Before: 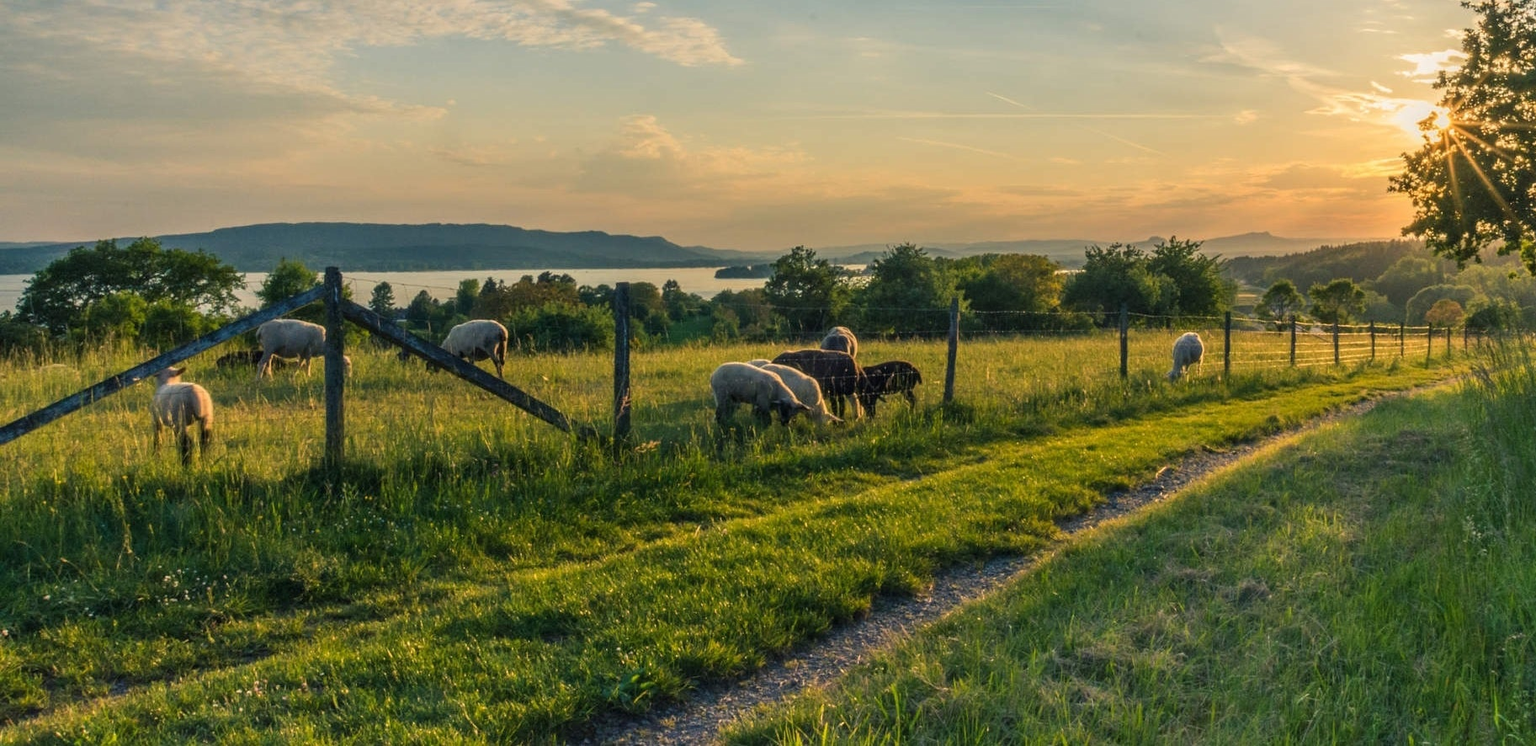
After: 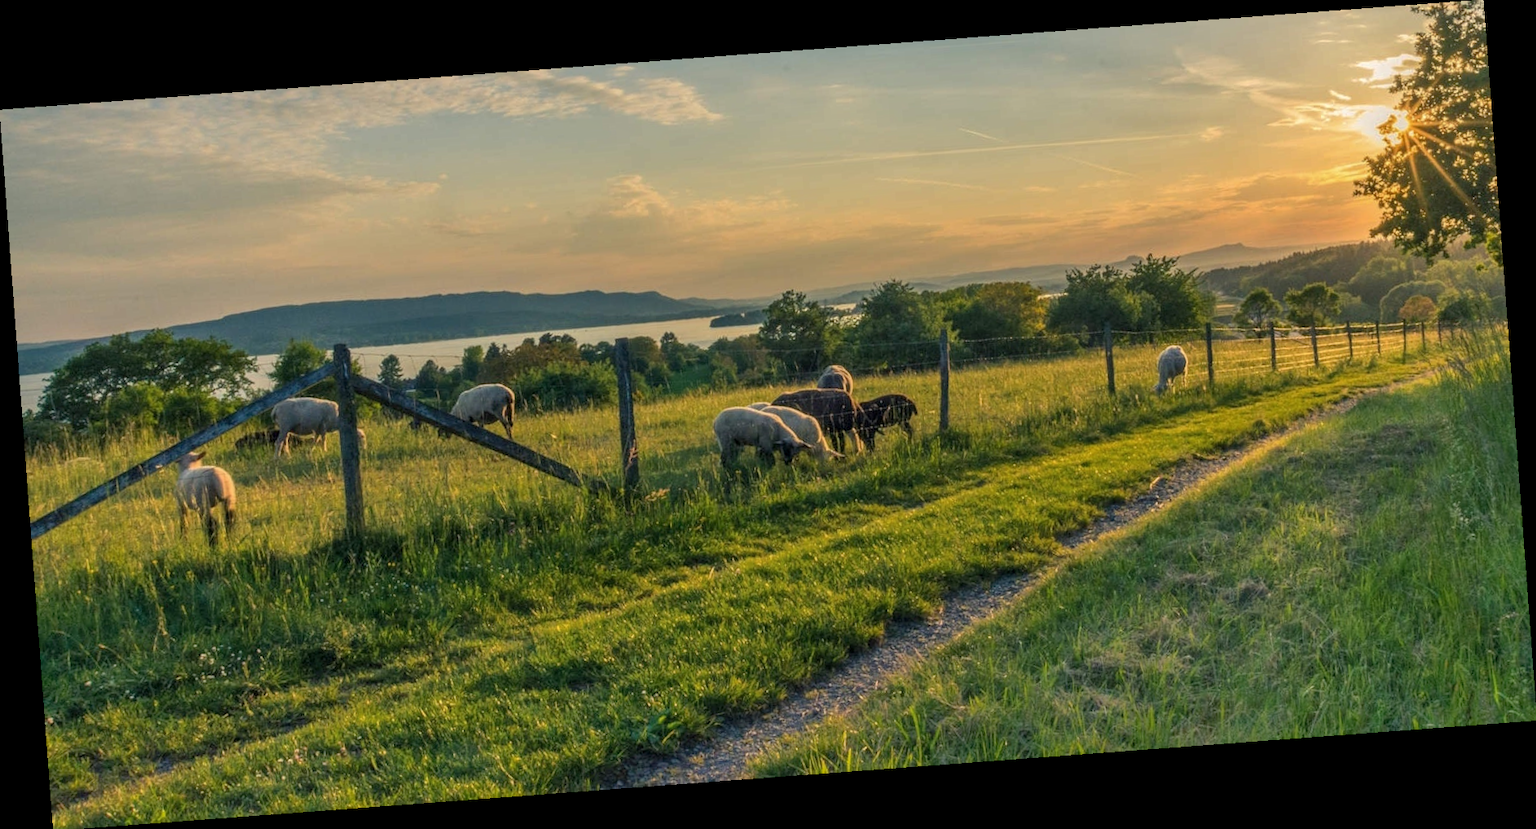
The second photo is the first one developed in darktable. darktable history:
rotate and perspective: rotation -4.25°, automatic cropping off
shadows and highlights: on, module defaults
local contrast: highlights 100%, shadows 100%, detail 120%, midtone range 0.2
